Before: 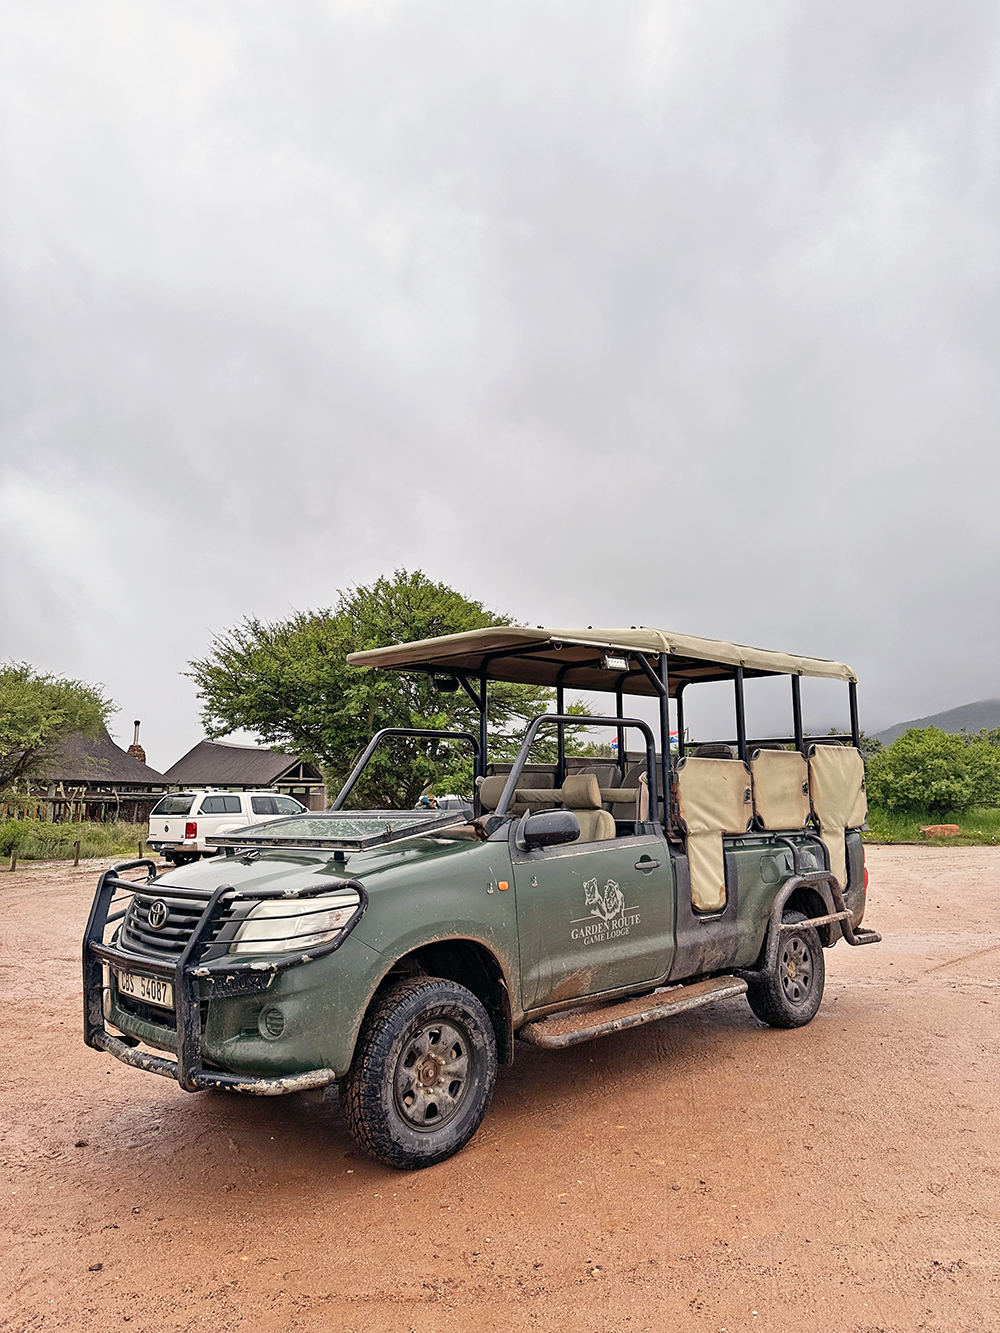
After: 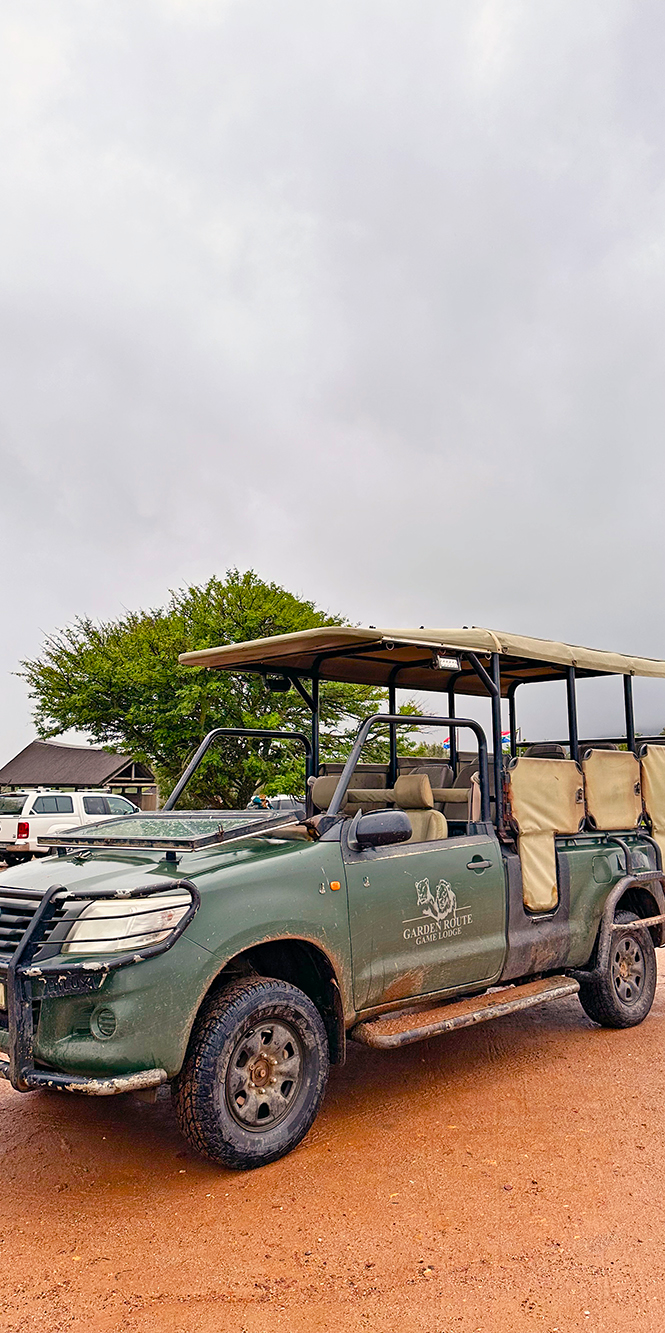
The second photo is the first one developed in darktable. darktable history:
color balance rgb: perceptual saturation grading › global saturation 35%, perceptual saturation grading › highlights -25%, perceptual saturation grading › shadows 25%, global vibrance 10%
exposure: compensate highlight preservation false
crop: left 16.899%, right 16.556%
